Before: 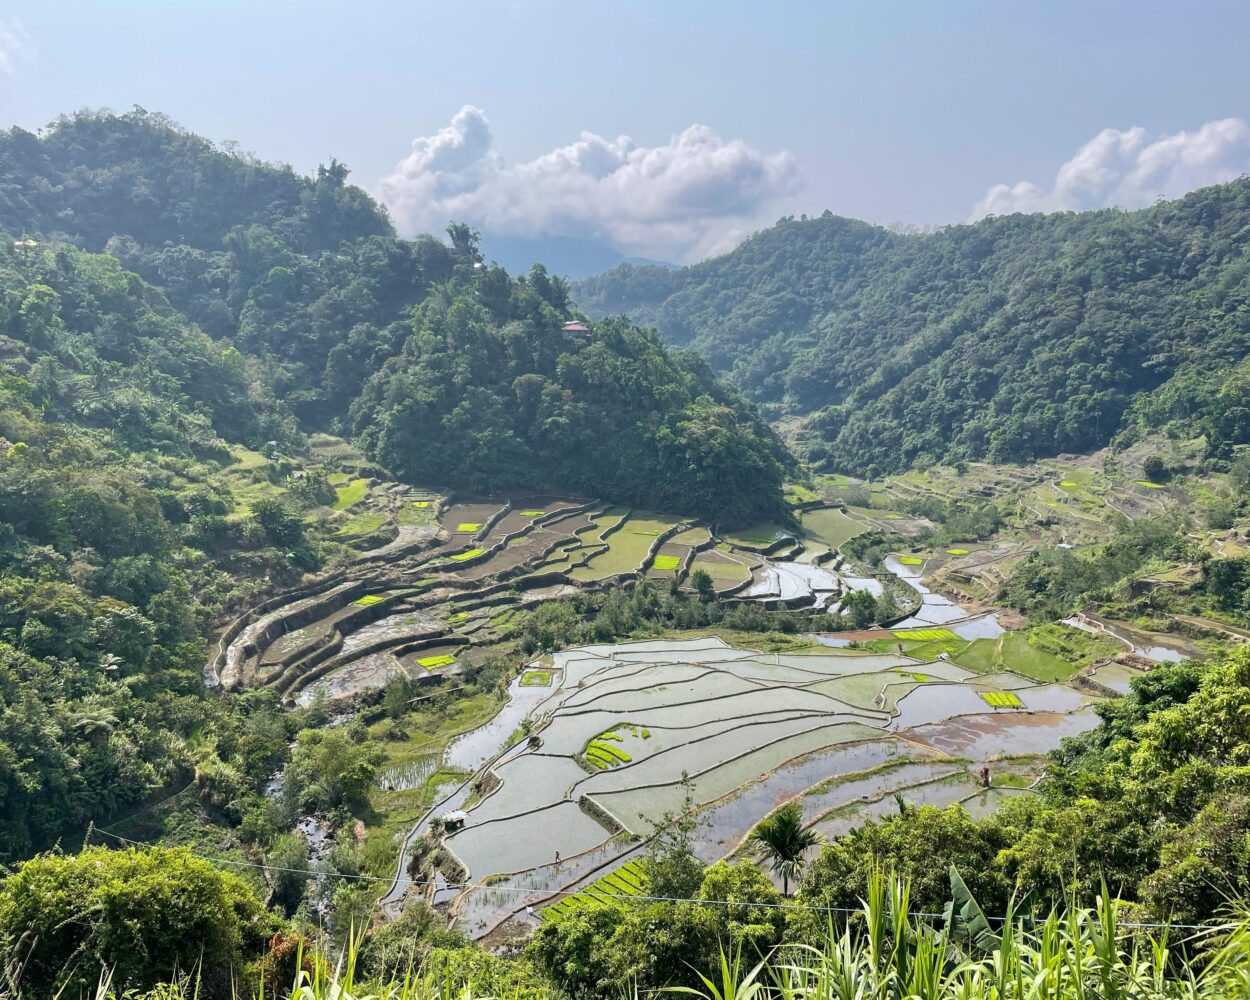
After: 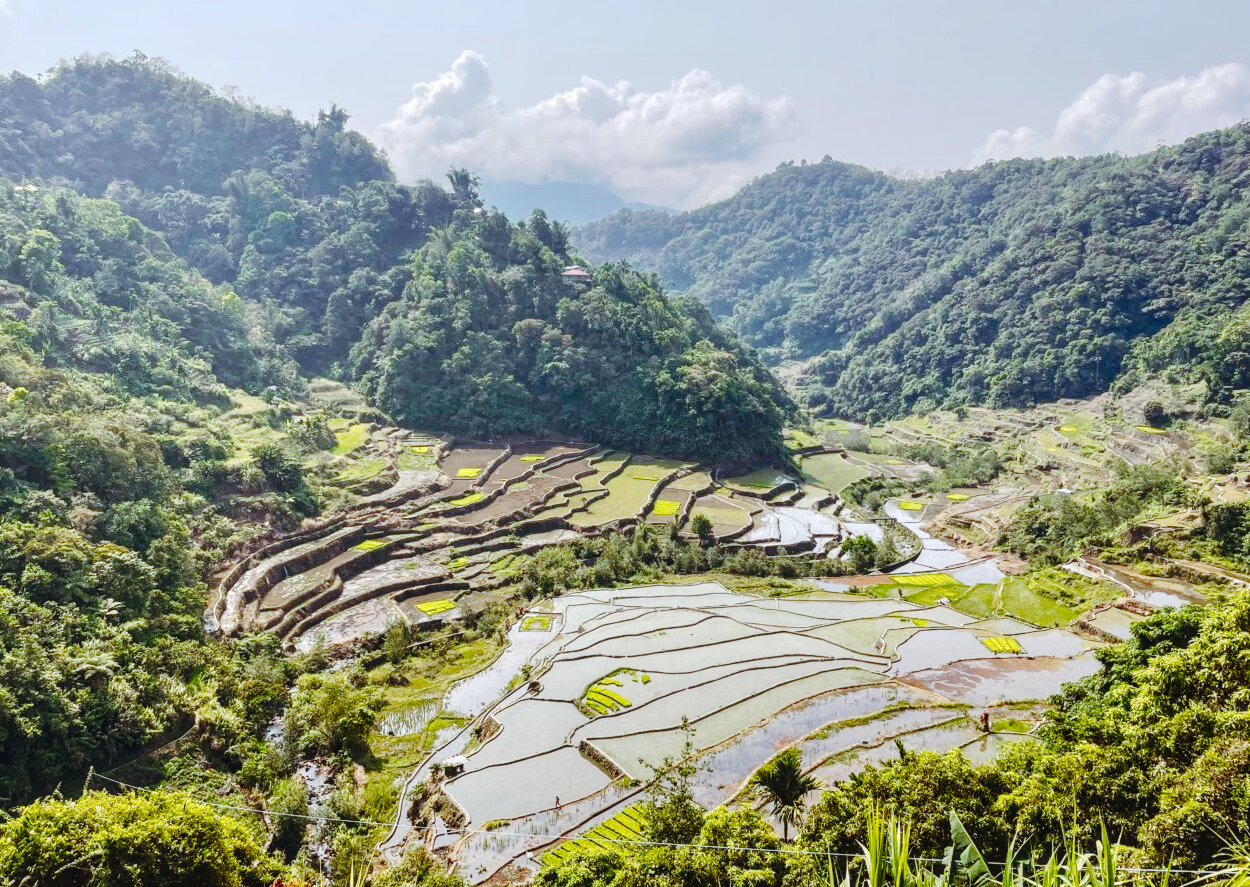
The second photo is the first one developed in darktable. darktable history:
local contrast: detail 130%
tone curve: curves: ch0 [(0, 0) (0.003, 0.054) (0.011, 0.057) (0.025, 0.056) (0.044, 0.062) (0.069, 0.071) (0.1, 0.088) (0.136, 0.111) (0.177, 0.146) (0.224, 0.19) (0.277, 0.261) (0.335, 0.363) (0.399, 0.458) (0.468, 0.562) (0.543, 0.653) (0.623, 0.725) (0.709, 0.801) (0.801, 0.853) (0.898, 0.915) (1, 1)], preserve colors none
crop and rotate: top 5.516%, bottom 5.778%
color balance rgb: shadows lift › chroma 9.81%, shadows lift › hue 45.19°, linear chroma grading › global chroma 6.406%, perceptual saturation grading › global saturation 20%, perceptual saturation grading › highlights -25.022%, perceptual saturation grading › shadows 25.251%
